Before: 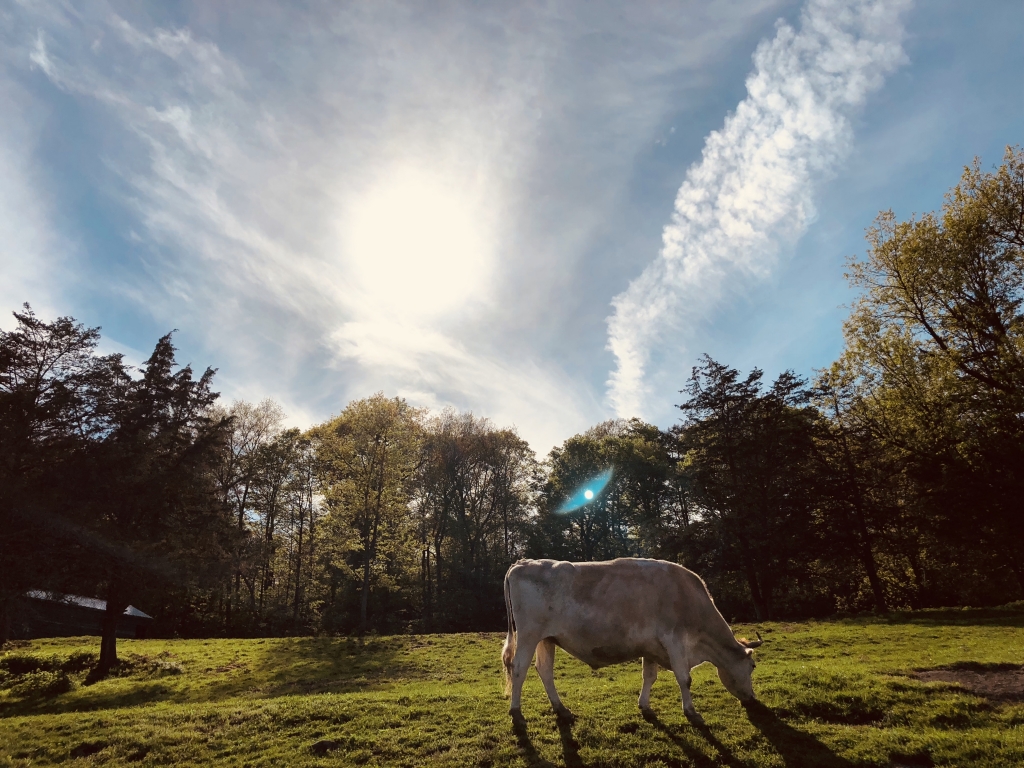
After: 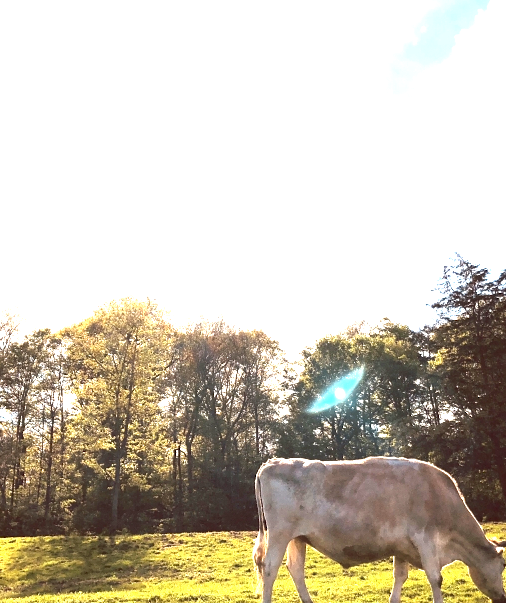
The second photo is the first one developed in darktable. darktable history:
crop and rotate: angle 0.02°, left 24.353%, top 13.219%, right 26.156%, bottom 8.224%
exposure: black level correction 0, exposure 2.138 EV, compensate exposure bias true, compensate highlight preservation false
